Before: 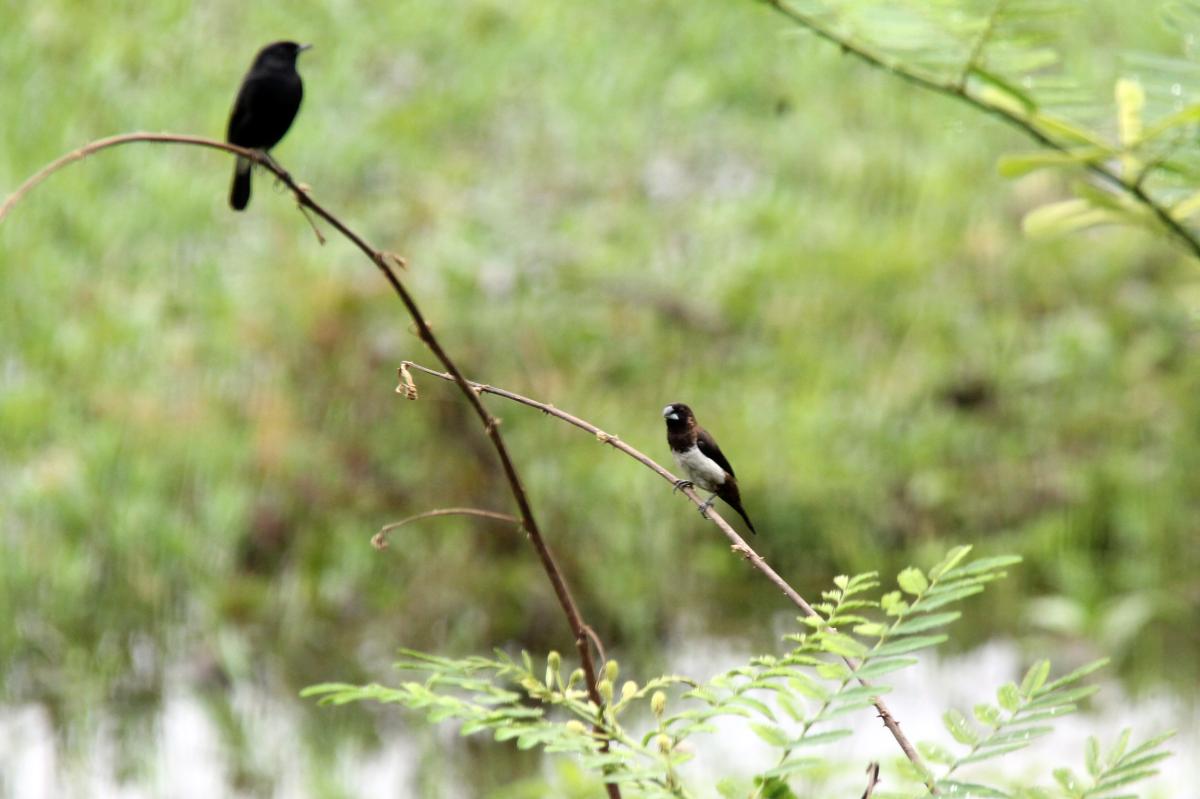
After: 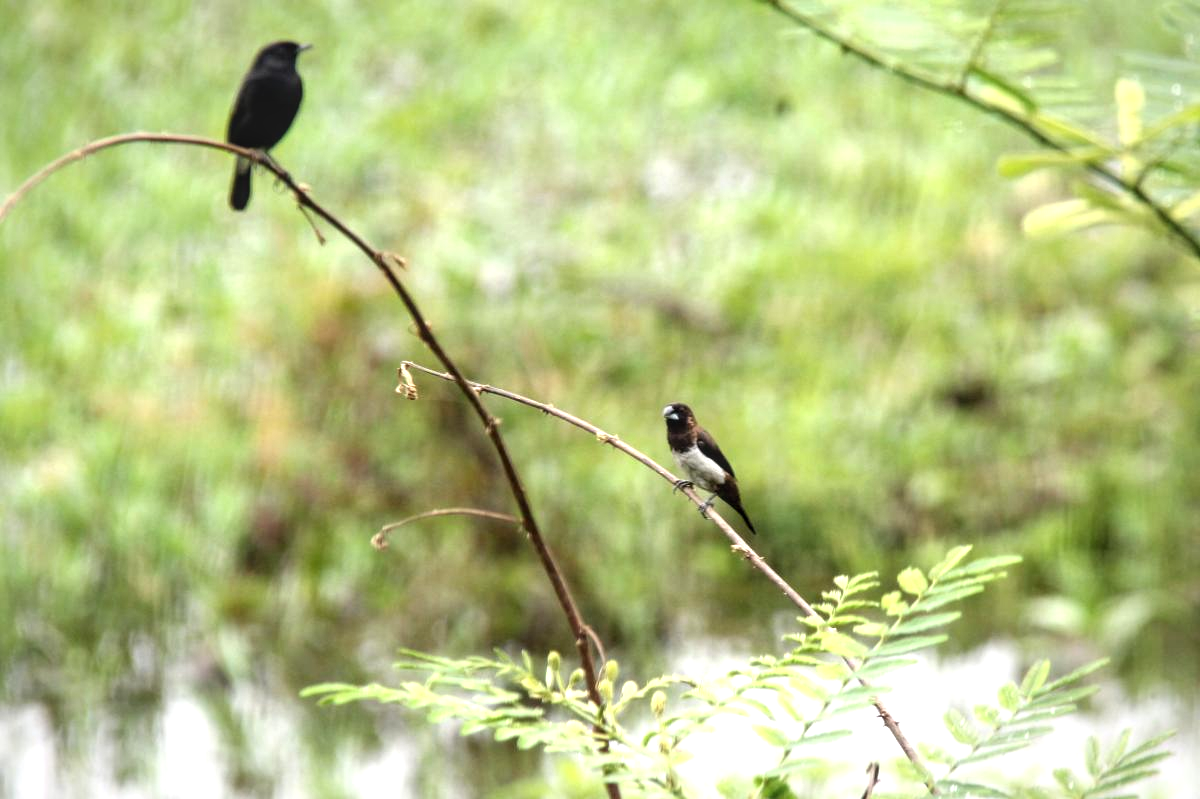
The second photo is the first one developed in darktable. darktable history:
local contrast: on, module defaults
exposure: black level correction -0.002, exposure 0.538 EV, compensate exposure bias true, compensate highlight preservation false
vignetting: brightness -0.314, saturation -0.052, automatic ratio true
